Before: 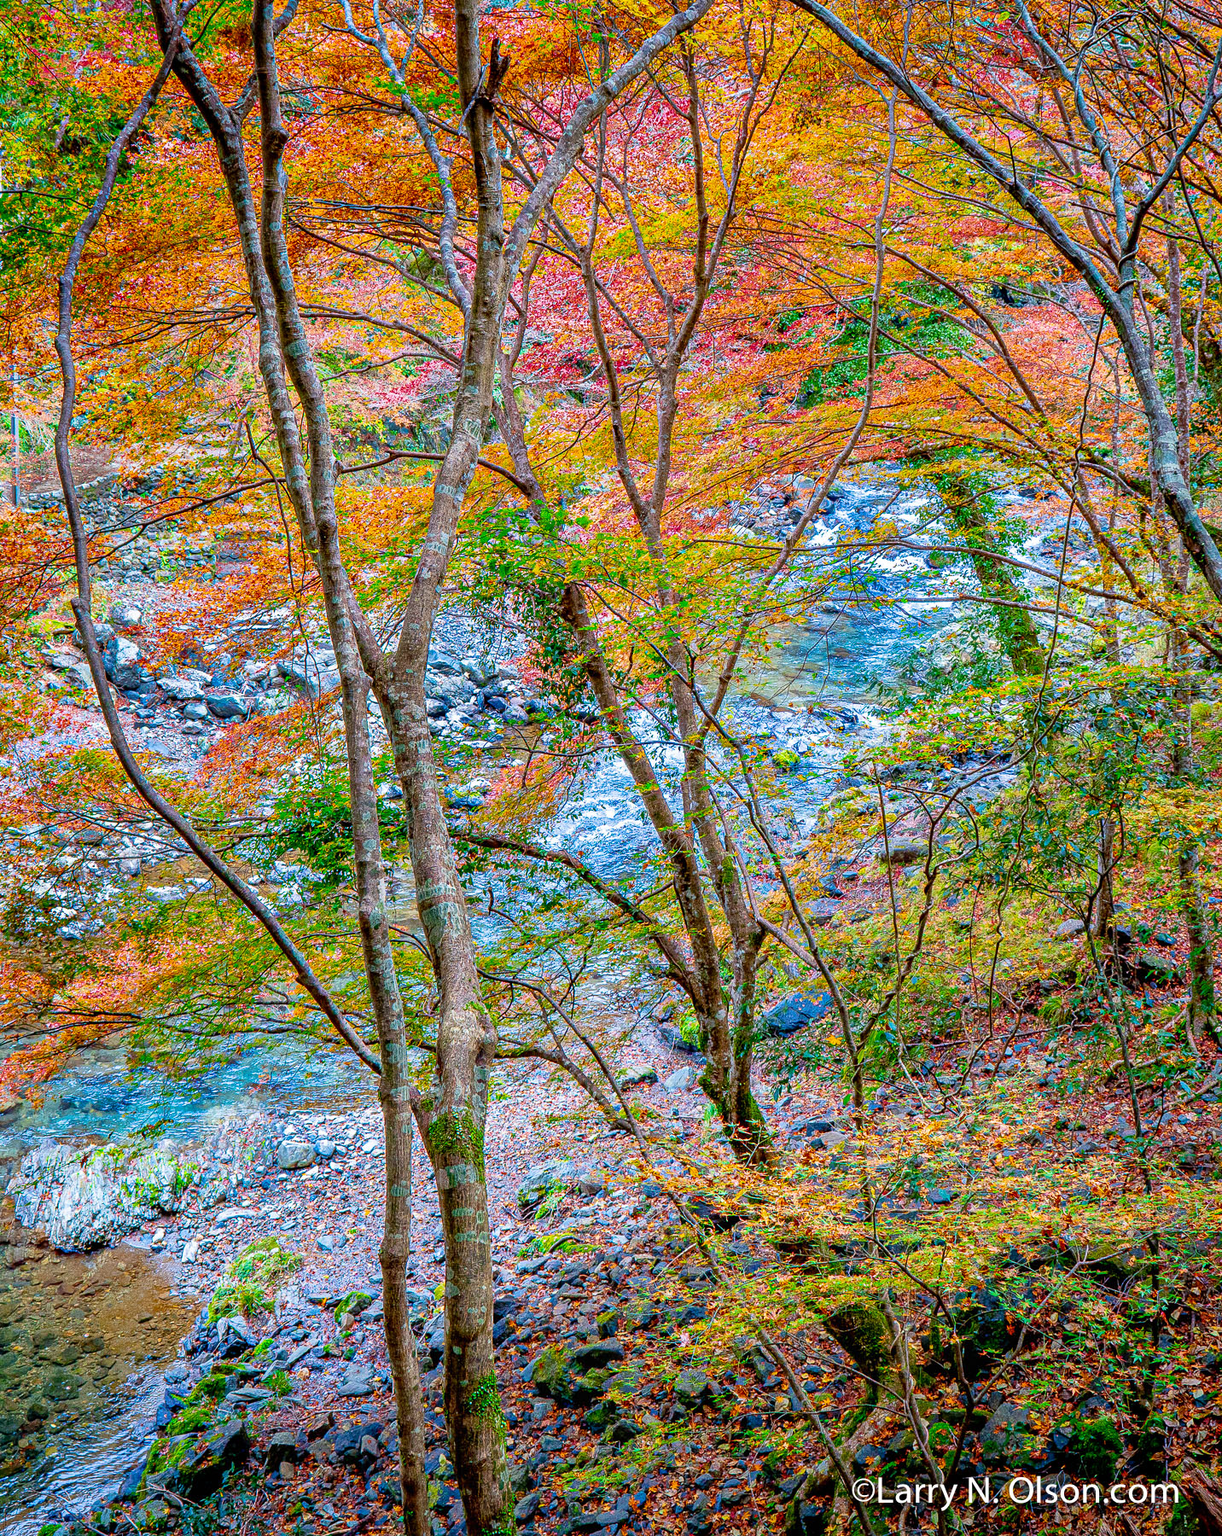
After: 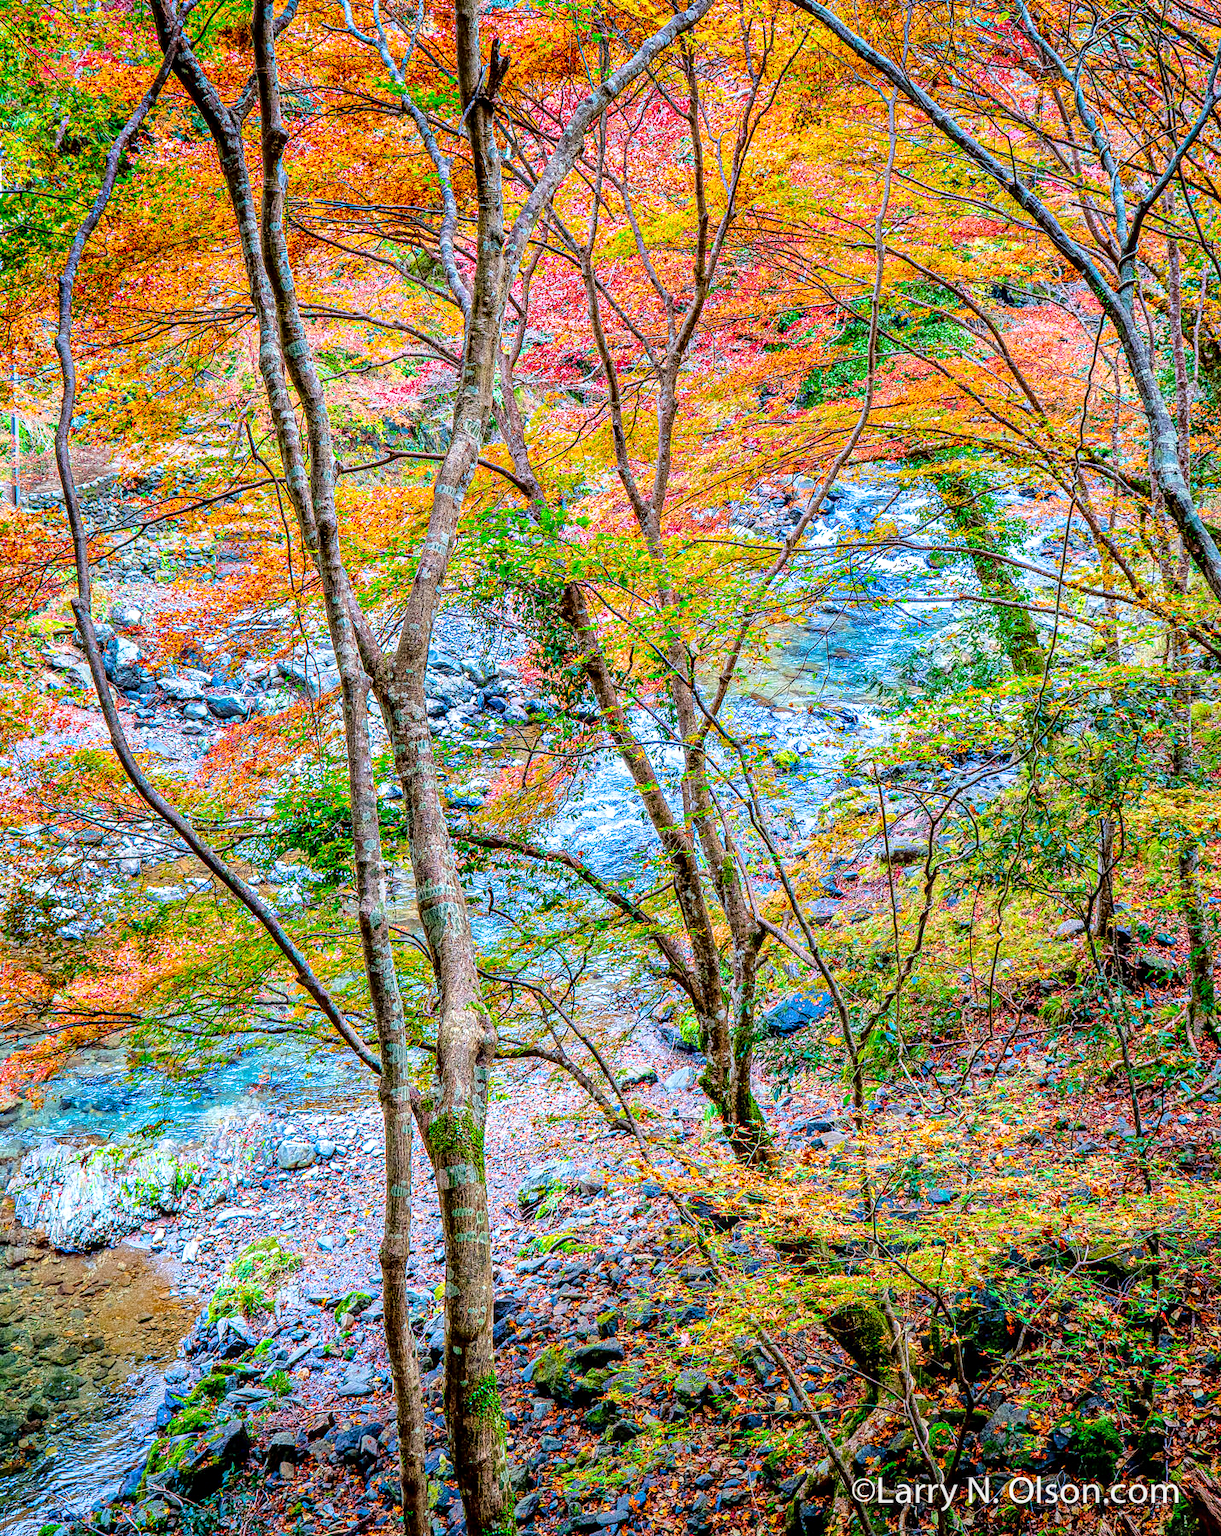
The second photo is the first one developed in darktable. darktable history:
local contrast: detail 130%
levels: mode automatic, levels [0.116, 0.574, 1]
tone curve: curves: ch0 [(0, 0) (0.003, 0.015) (0.011, 0.019) (0.025, 0.027) (0.044, 0.041) (0.069, 0.055) (0.1, 0.079) (0.136, 0.099) (0.177, 0.149) (0.224, 0.216) (0.277, 0.292) (0.335, 0.383) (0.399, 0.474) (0.468, 0.556) (0.543, 0.632) (0.623, 0.711) (0.709, 0.789) (0.801, 0.871) (0.898, 0.944) (1, 1)], color space Lab, linked channels, preserve colors none
